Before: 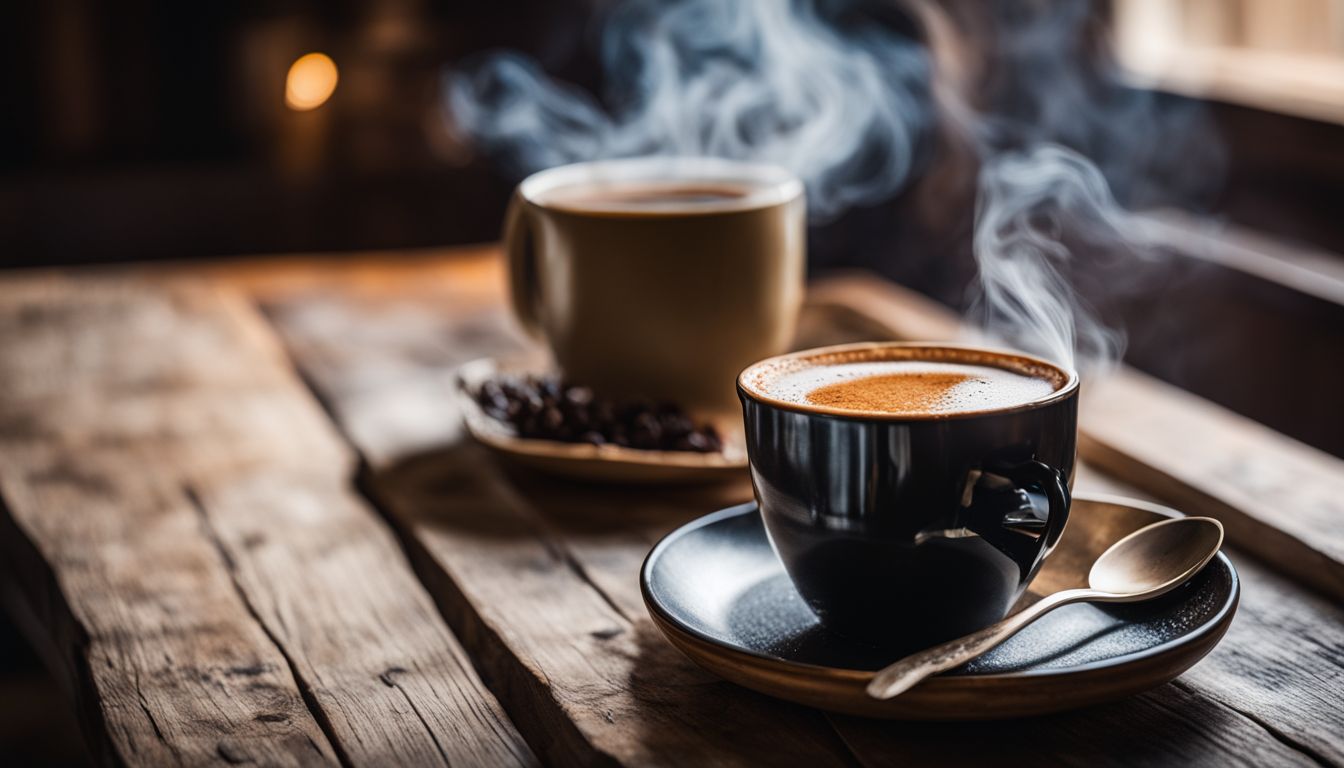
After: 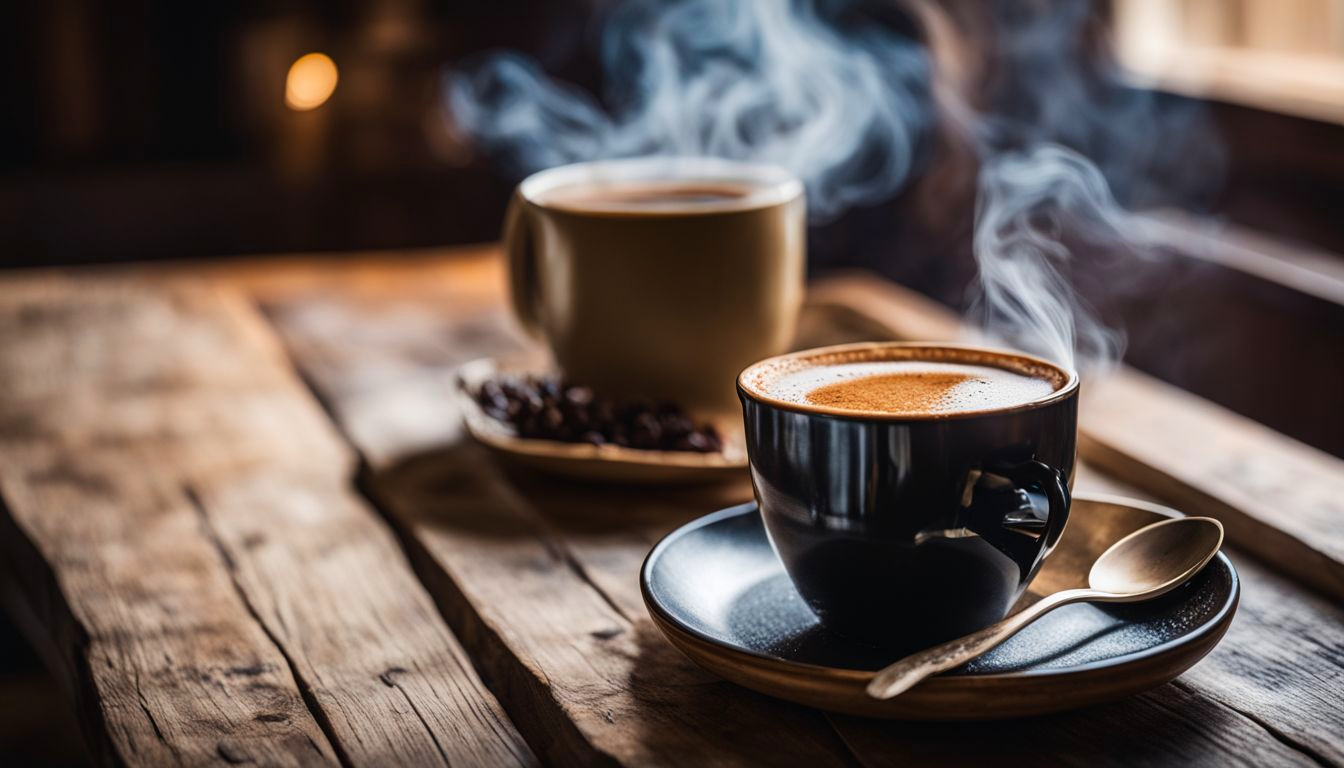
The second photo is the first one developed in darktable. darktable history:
velvia: on, module defaults
